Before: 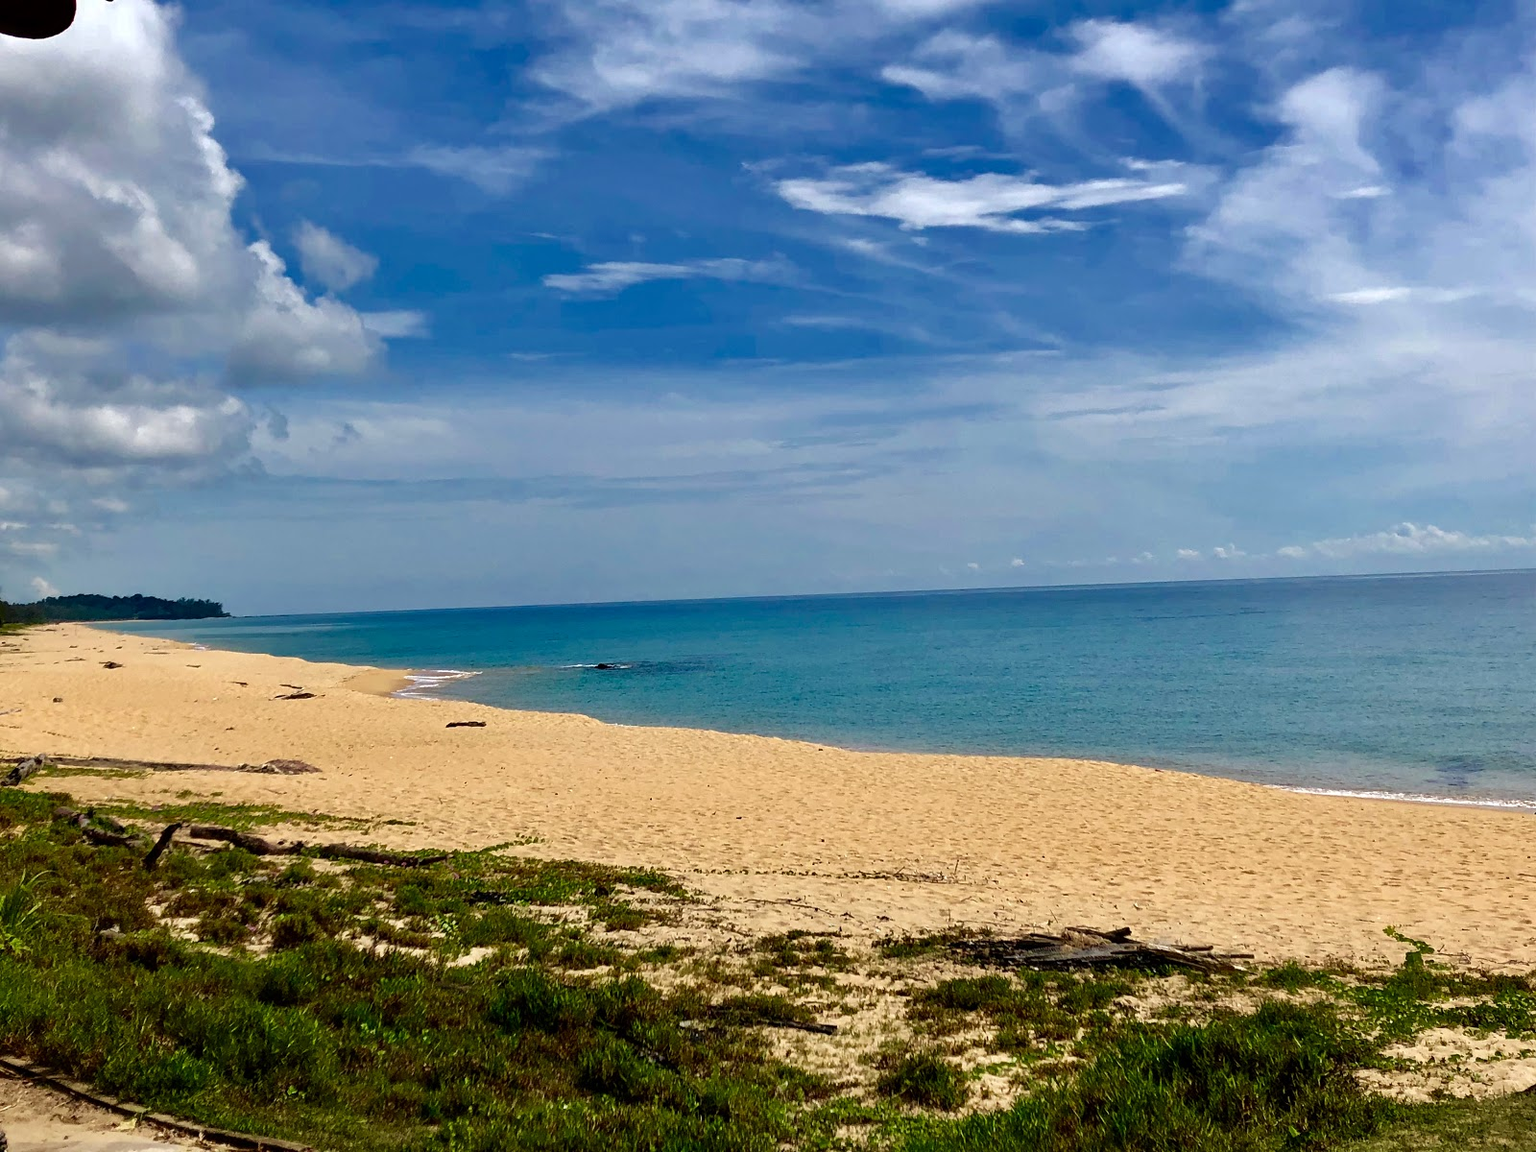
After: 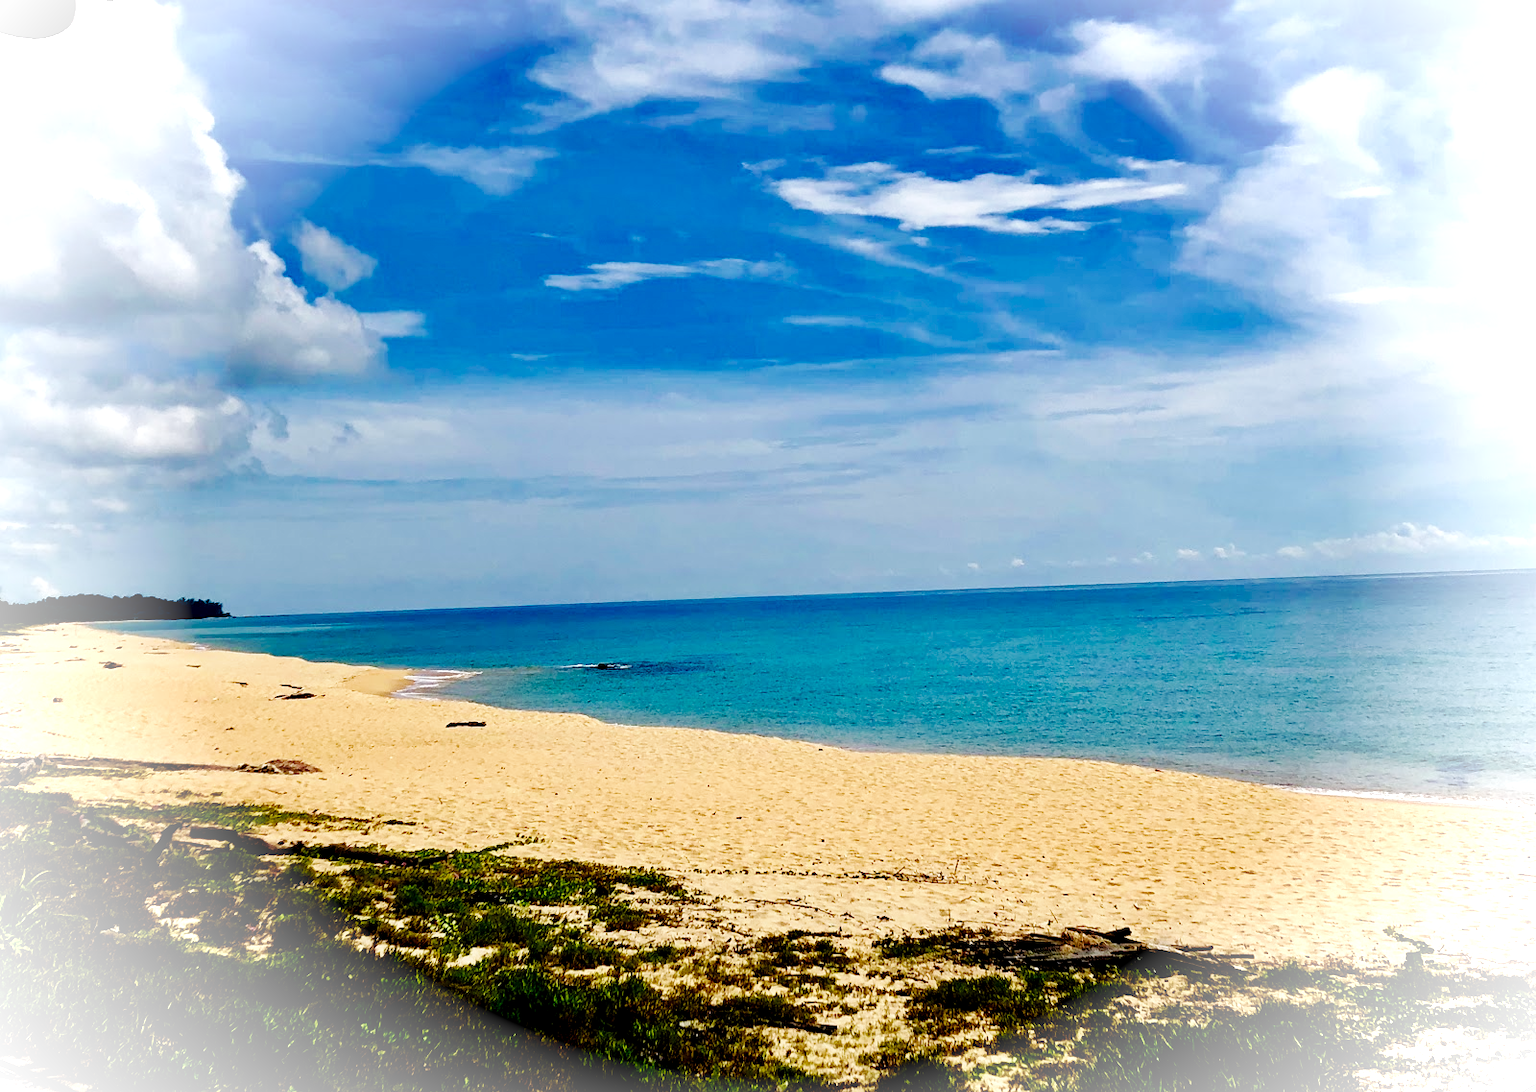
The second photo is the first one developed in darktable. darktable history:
crop and rotate: top 0.002%, bottom 5.088%
vignetting: fall-off start 75.55%, brightness 0.981, saturation -0.495, width/height ratio 1.088
base curve: curves: ch0 [(0, 0) (0.036, 0.025) (0.121, 0.166) (0.206, 0.329) (0.605, 0.79) (1, 1)], preserve colors none
exposure: black level correction 0.017, exposure -0.009 EV, compensate exposure bias true, compensate highlight preservation false
